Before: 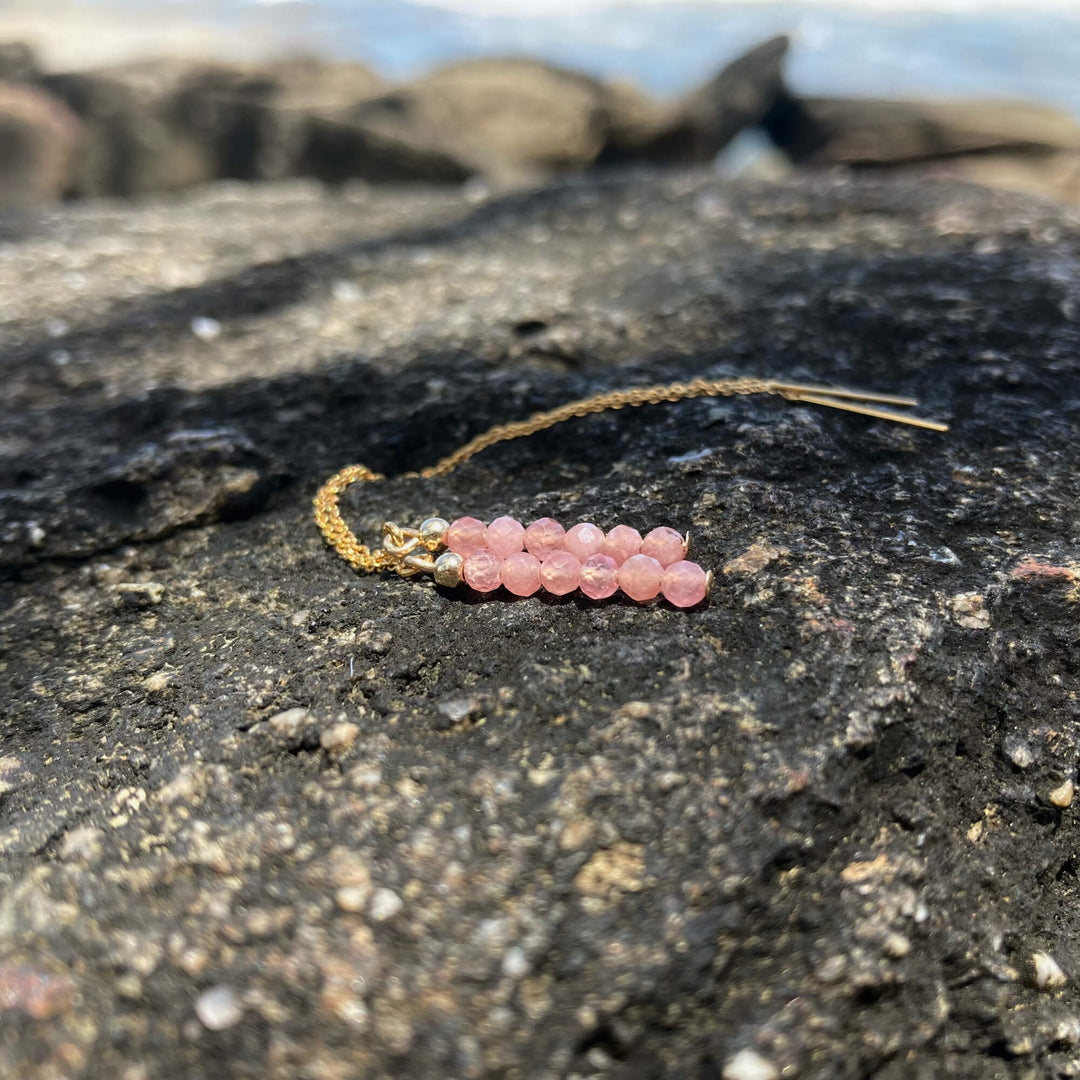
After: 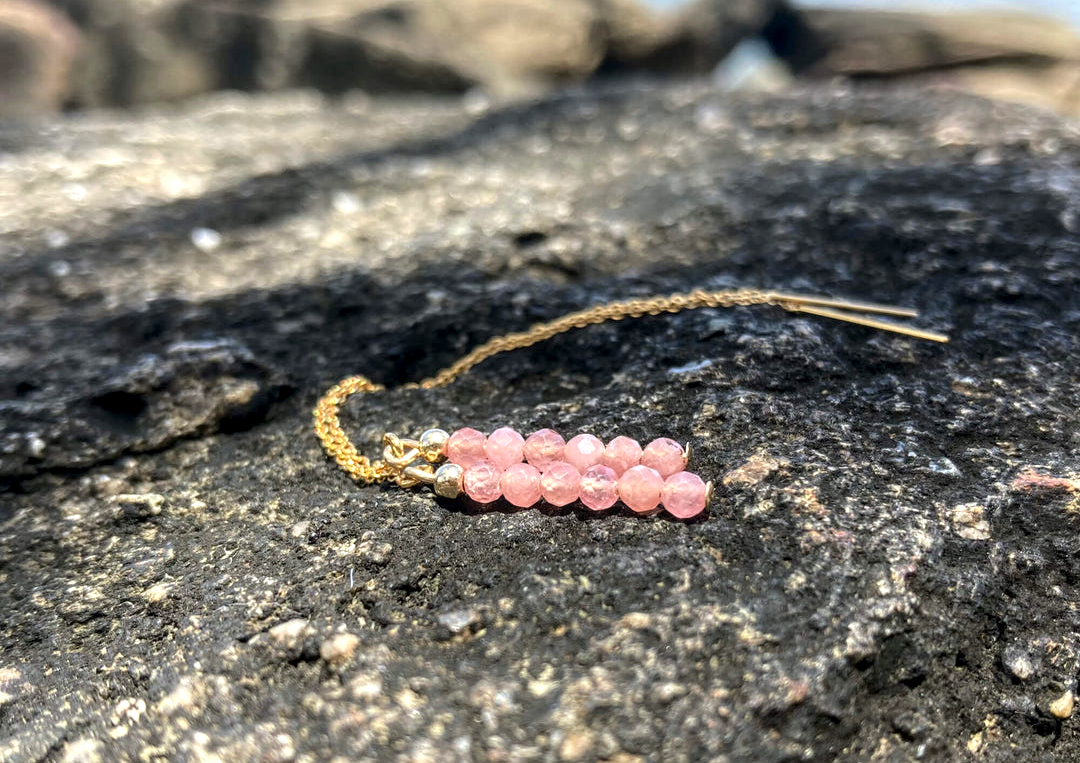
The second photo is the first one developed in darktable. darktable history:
local contrast: on, module defaults
exposure: black level correction 0.001, exposure 0.5 EV, compensate exposure bias true, compensate highlight preservation false
crop and rotate: top 8.293%, bottom 20.996%
